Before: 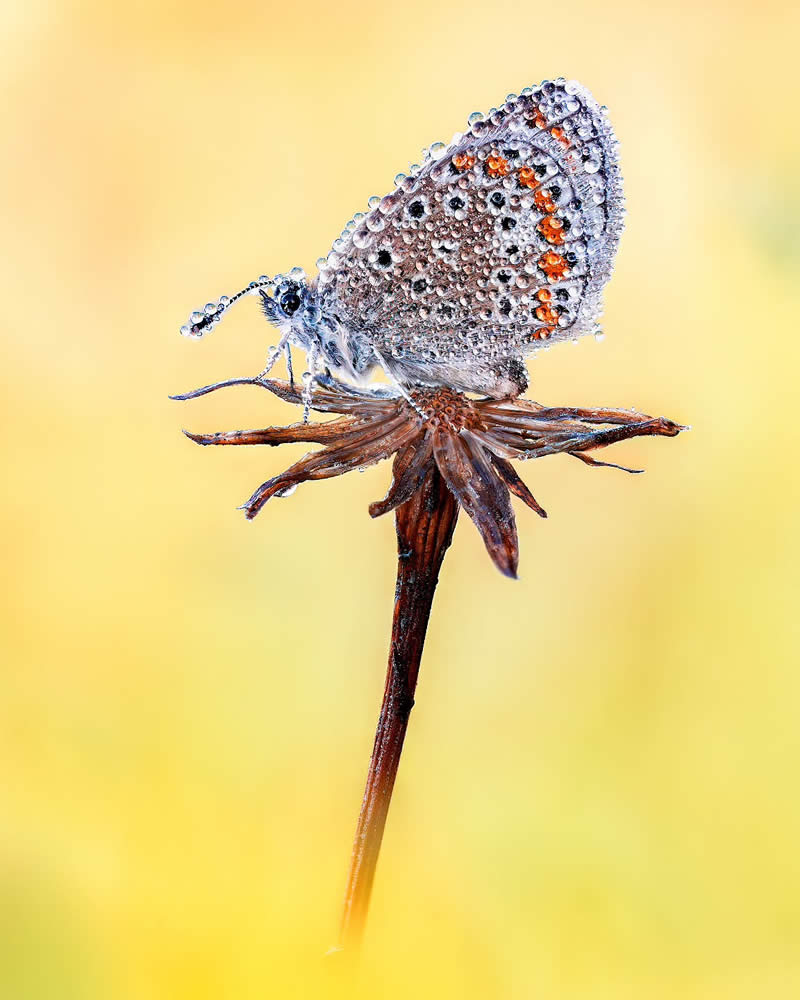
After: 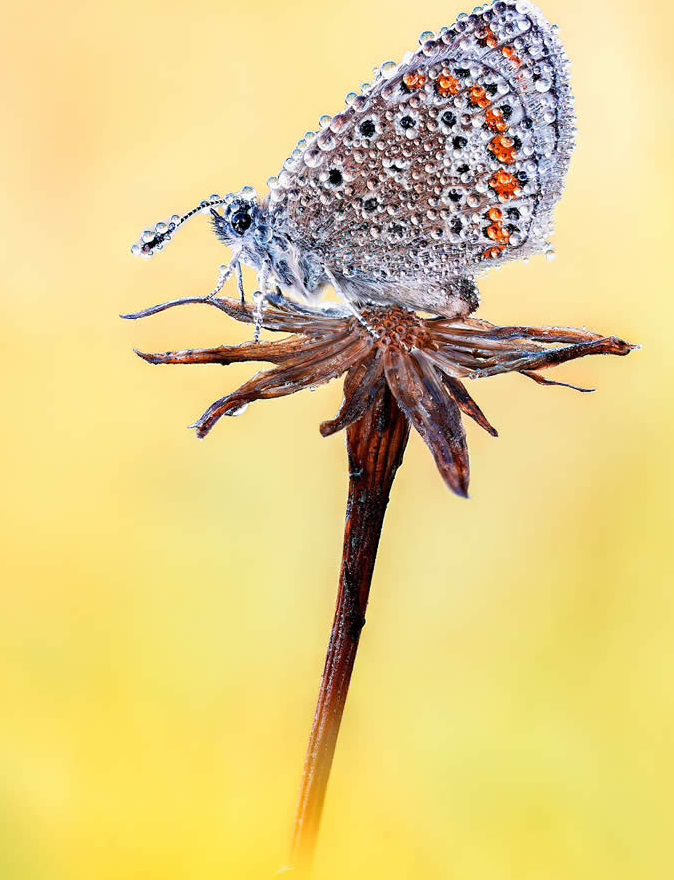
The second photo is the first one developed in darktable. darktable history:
crop: left 6.129%, top 8.19%, right 9.55%, bottom 3.807%
